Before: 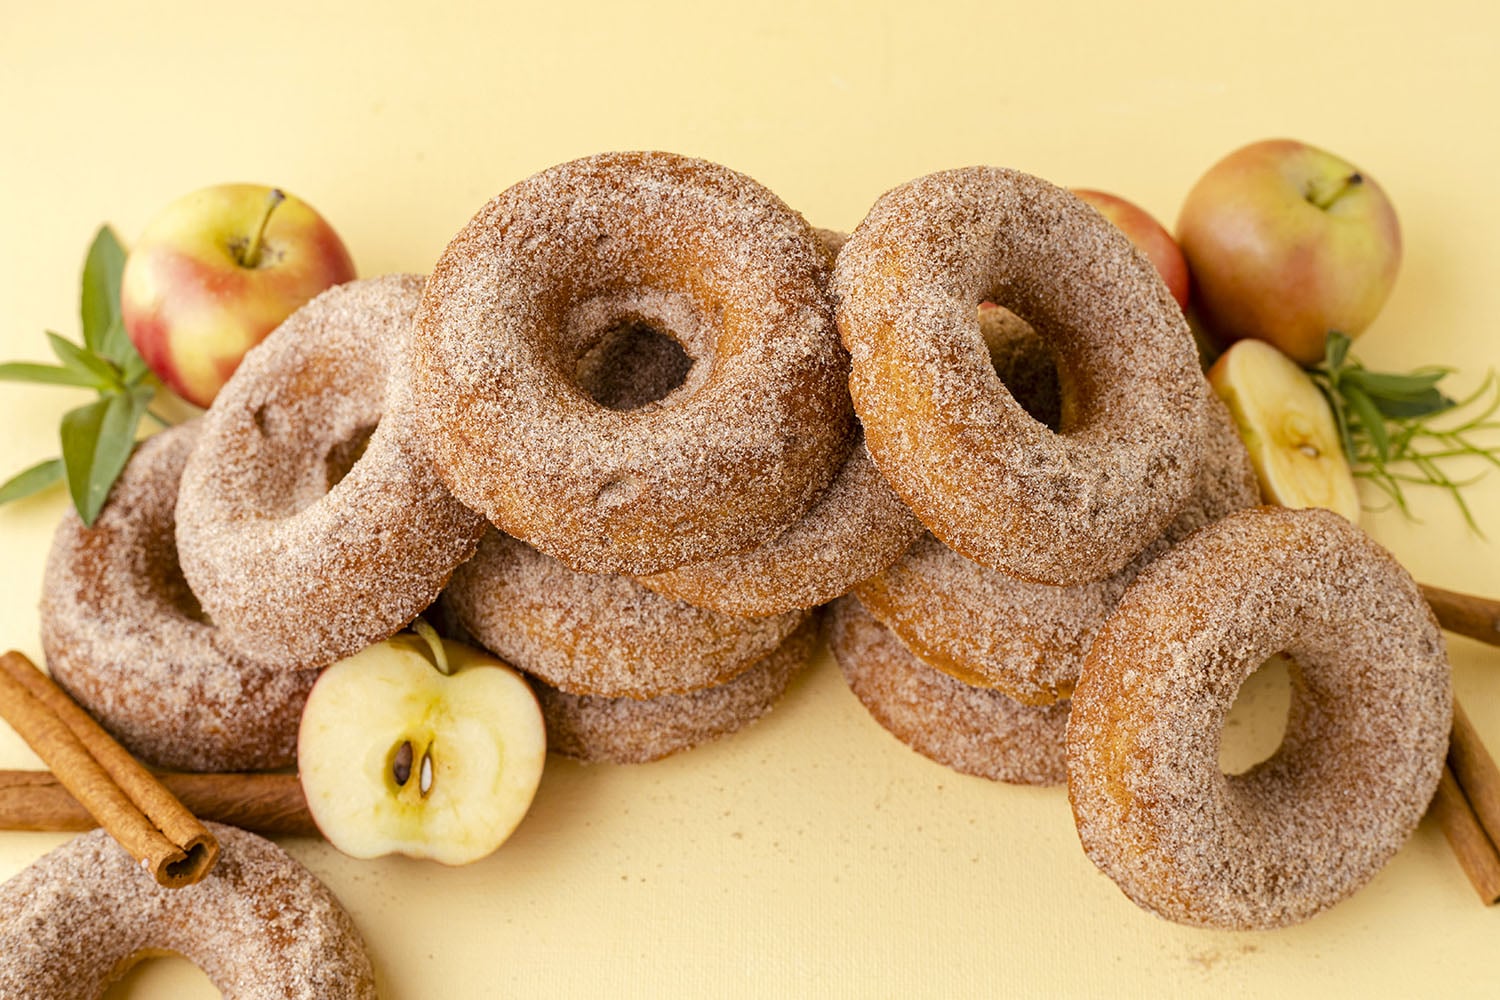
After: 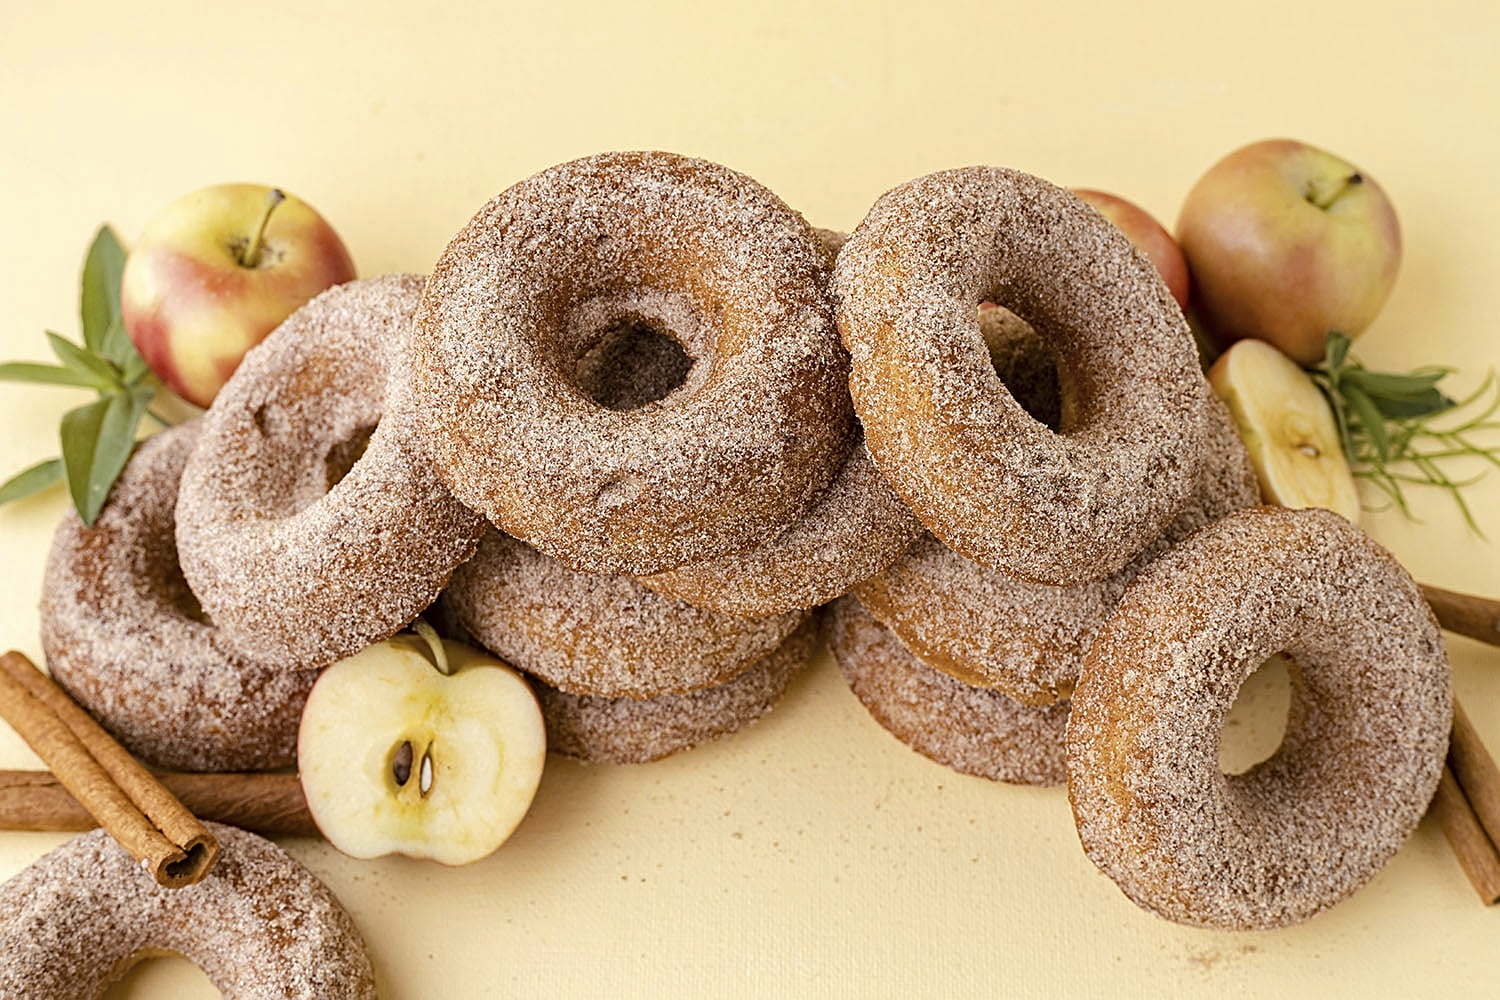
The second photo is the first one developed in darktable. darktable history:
tone equalizer: on, module defaults
contrast brightness saturation: contrast 0.06, brightness -0.01, saturation -0.23
sharpen: on, module defaults
haze removal: compatibility mode true, adaptive false
